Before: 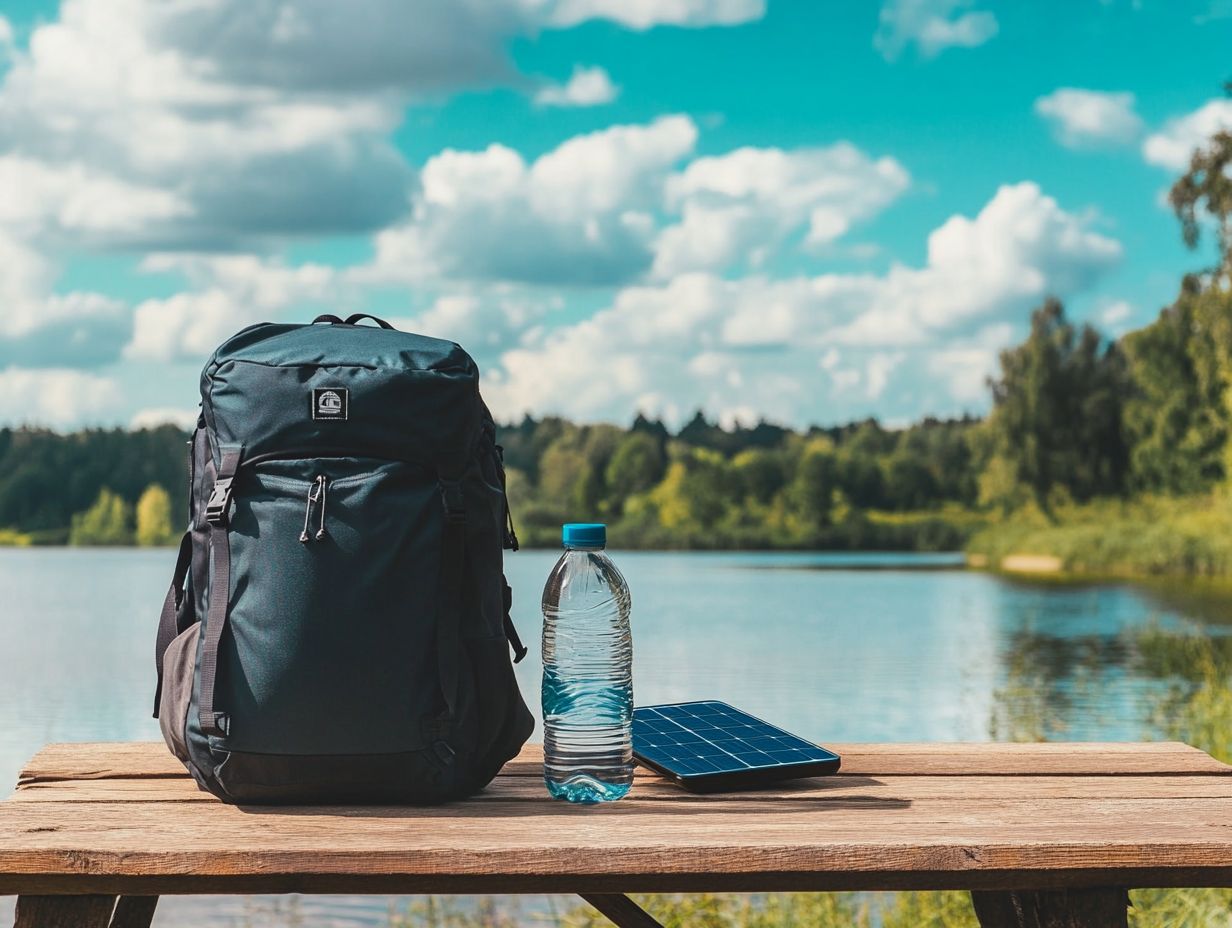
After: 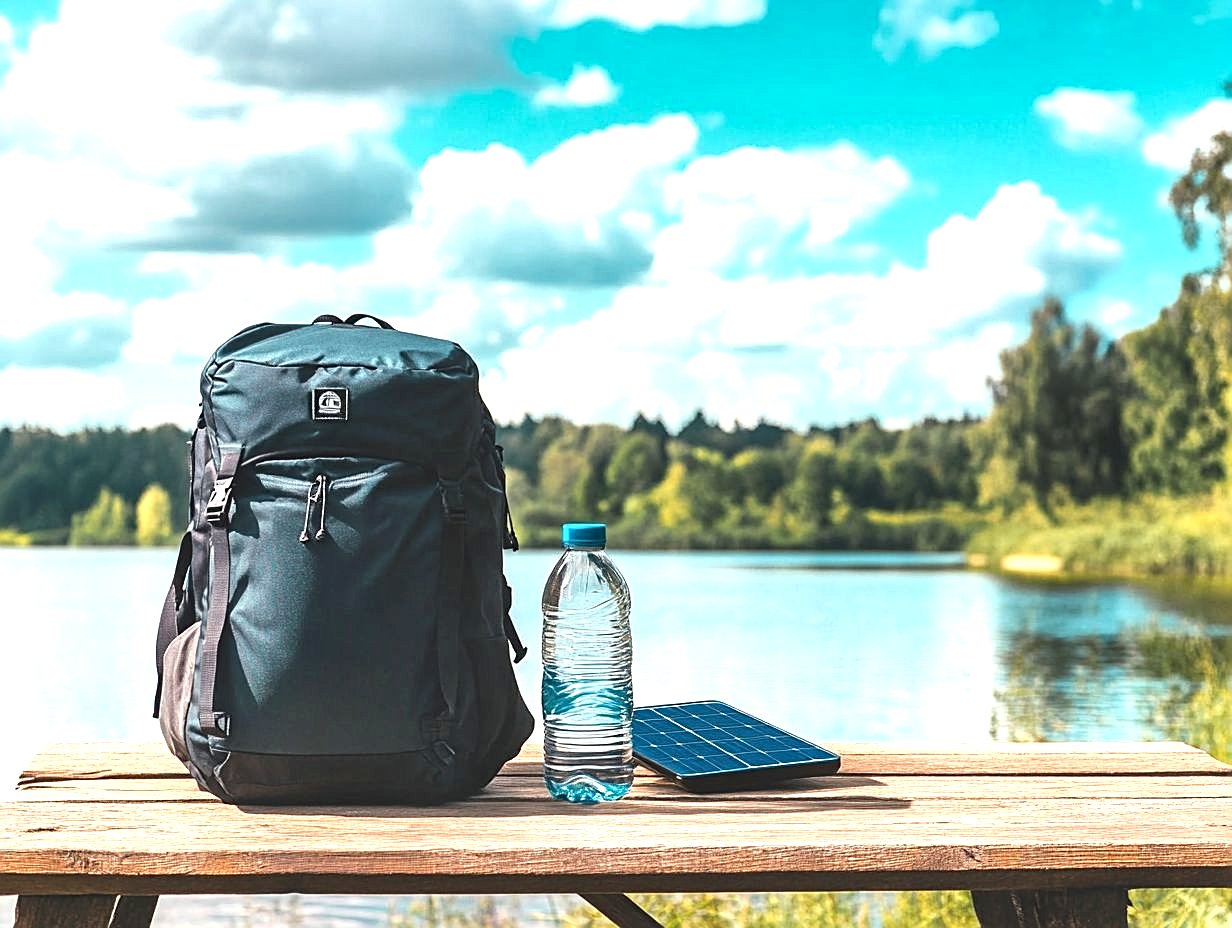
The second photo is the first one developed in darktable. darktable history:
exposure: black level correction 0, exposure 1 EV, compensate highlight preservation false
sharpen: on, module defaults
local contrast: mode bilateral grid, contrast 20, coarseness 50, detail 148%, midtone range 0.2
